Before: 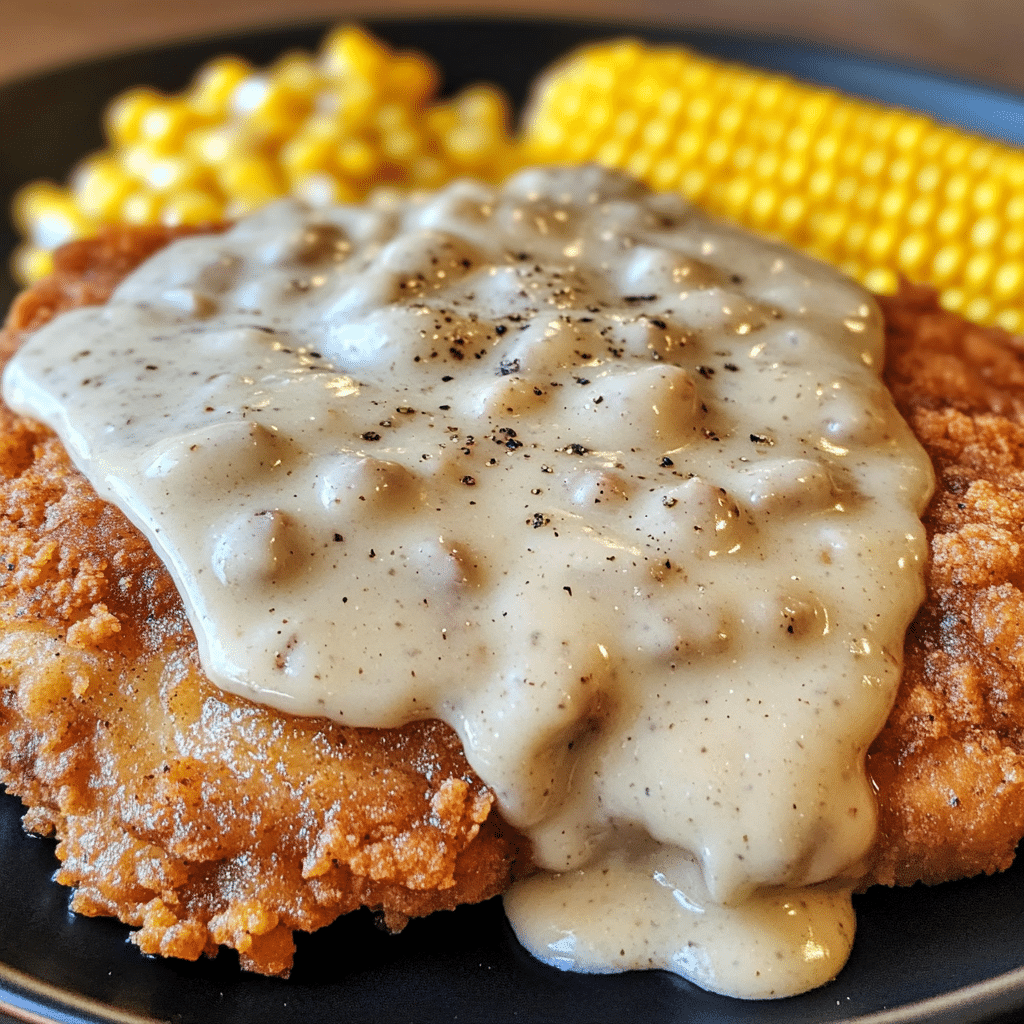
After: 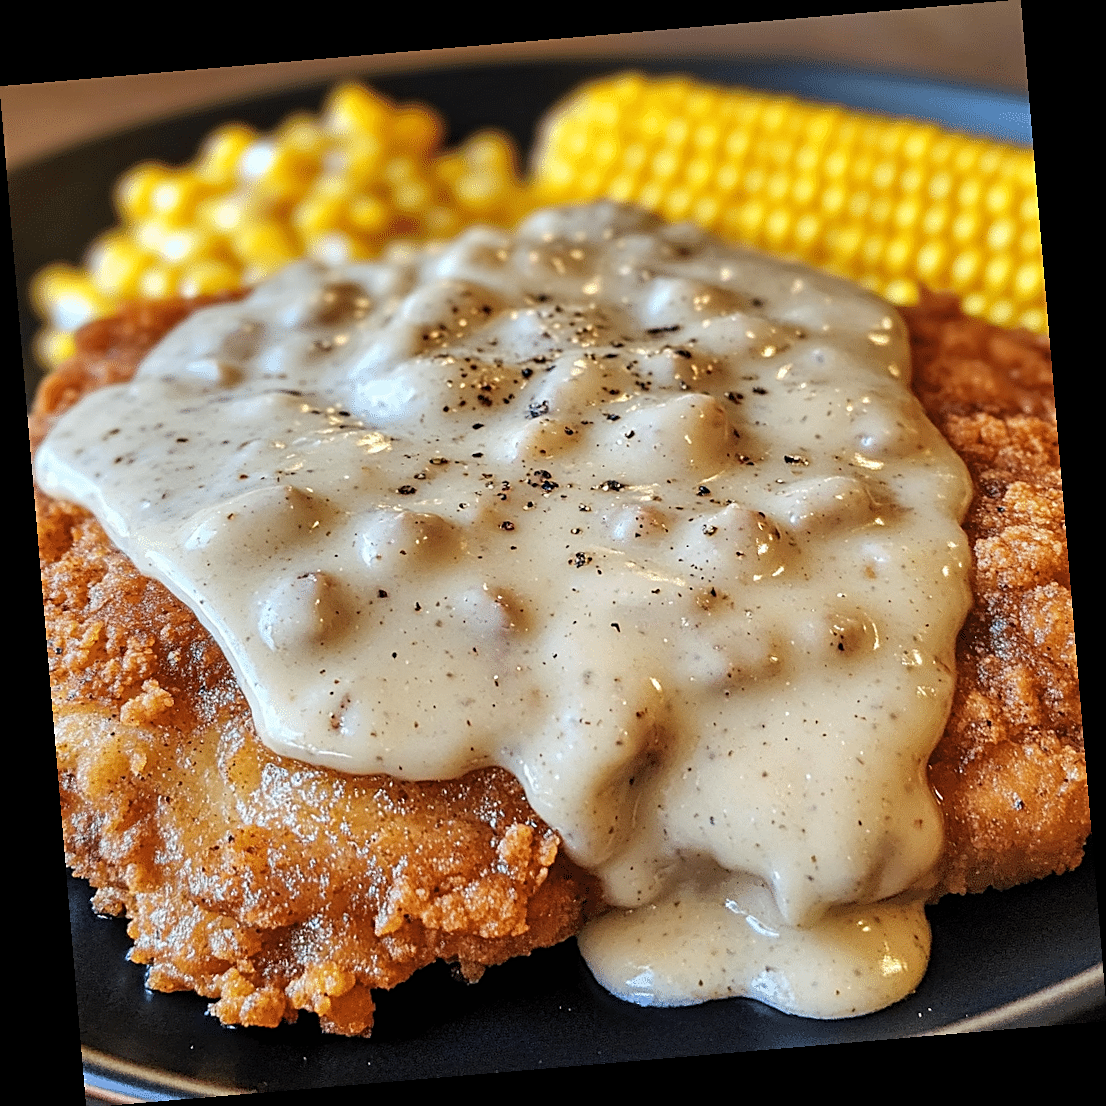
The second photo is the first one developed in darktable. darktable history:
sharpen: on, module defaults
rotate and perspective: rotation -4.86°, automatic cropping off
